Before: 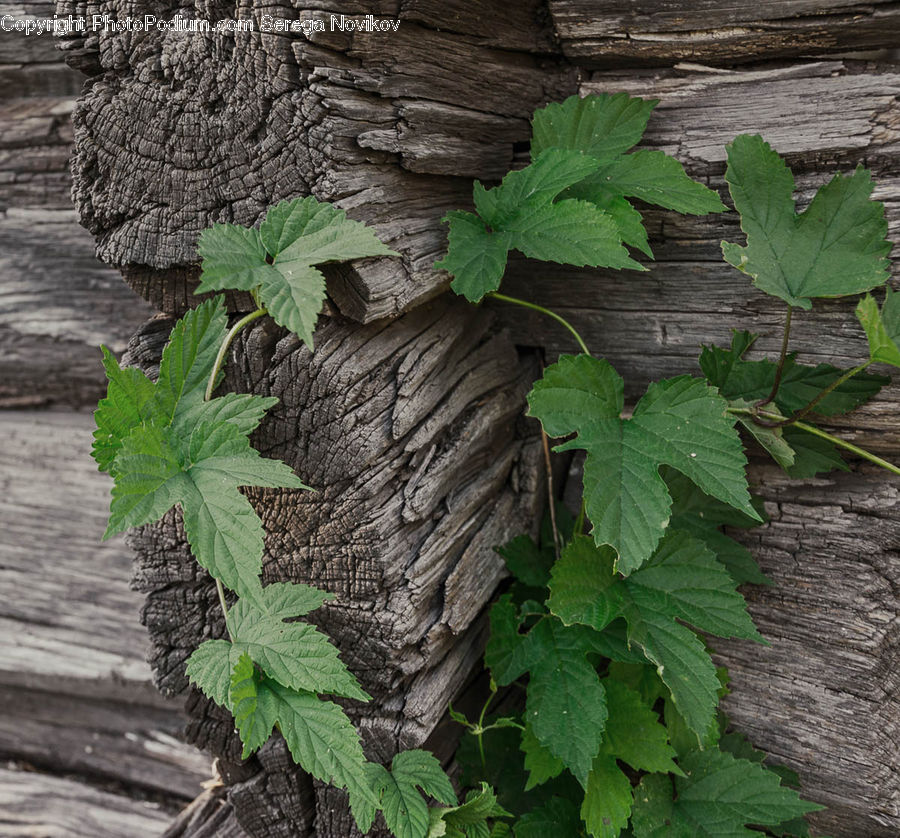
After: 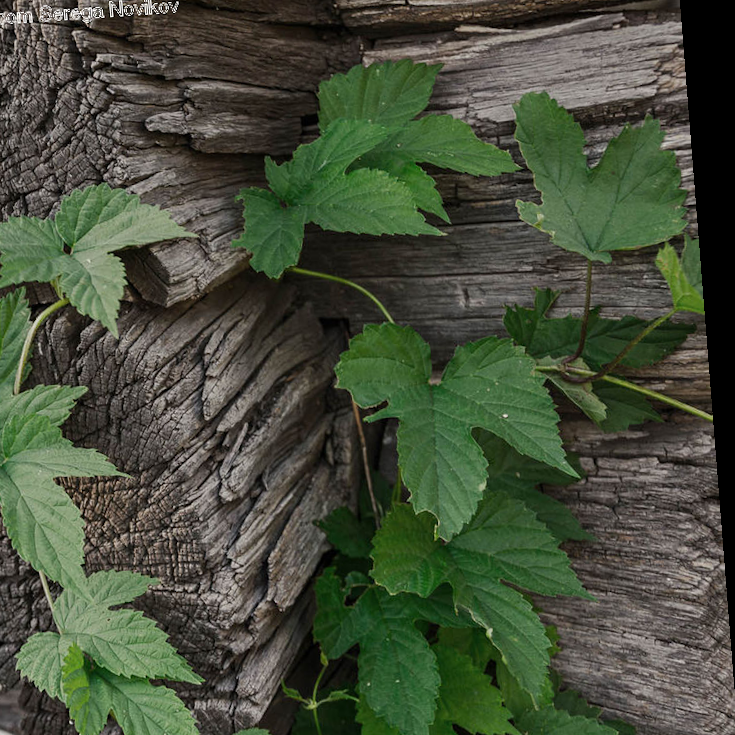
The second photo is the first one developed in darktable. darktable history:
crop: left 23.095%, top 5.827%, bottom 11.854%
rotate and perspective: rotation -4.2°, shear 0.006, automatic cropping off
